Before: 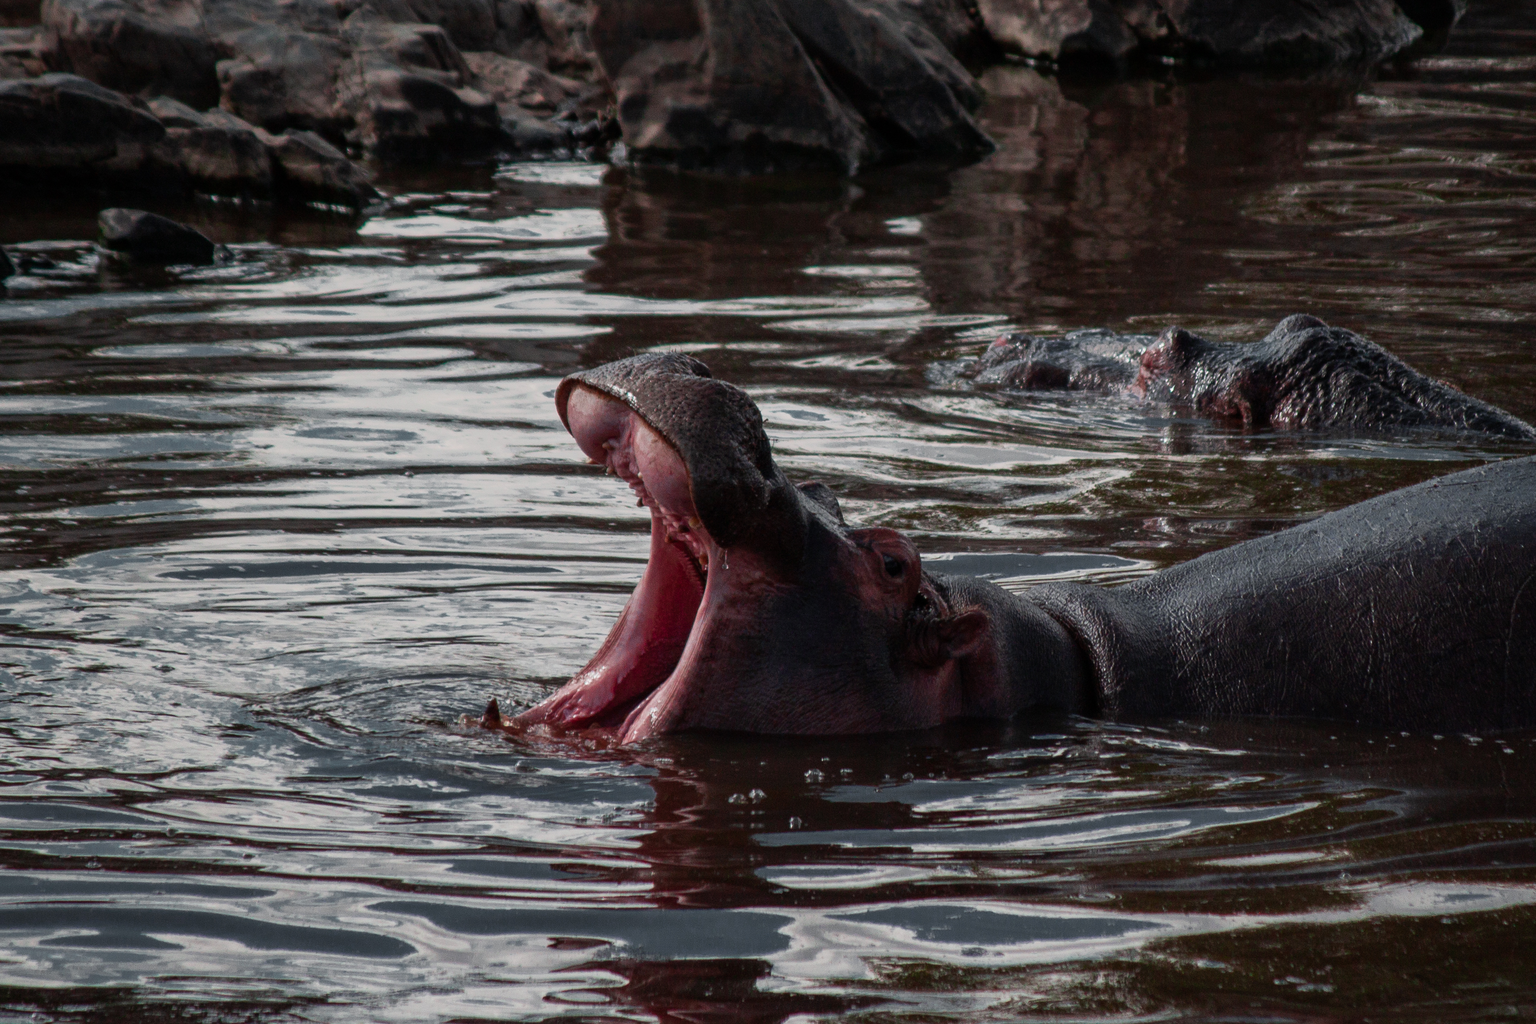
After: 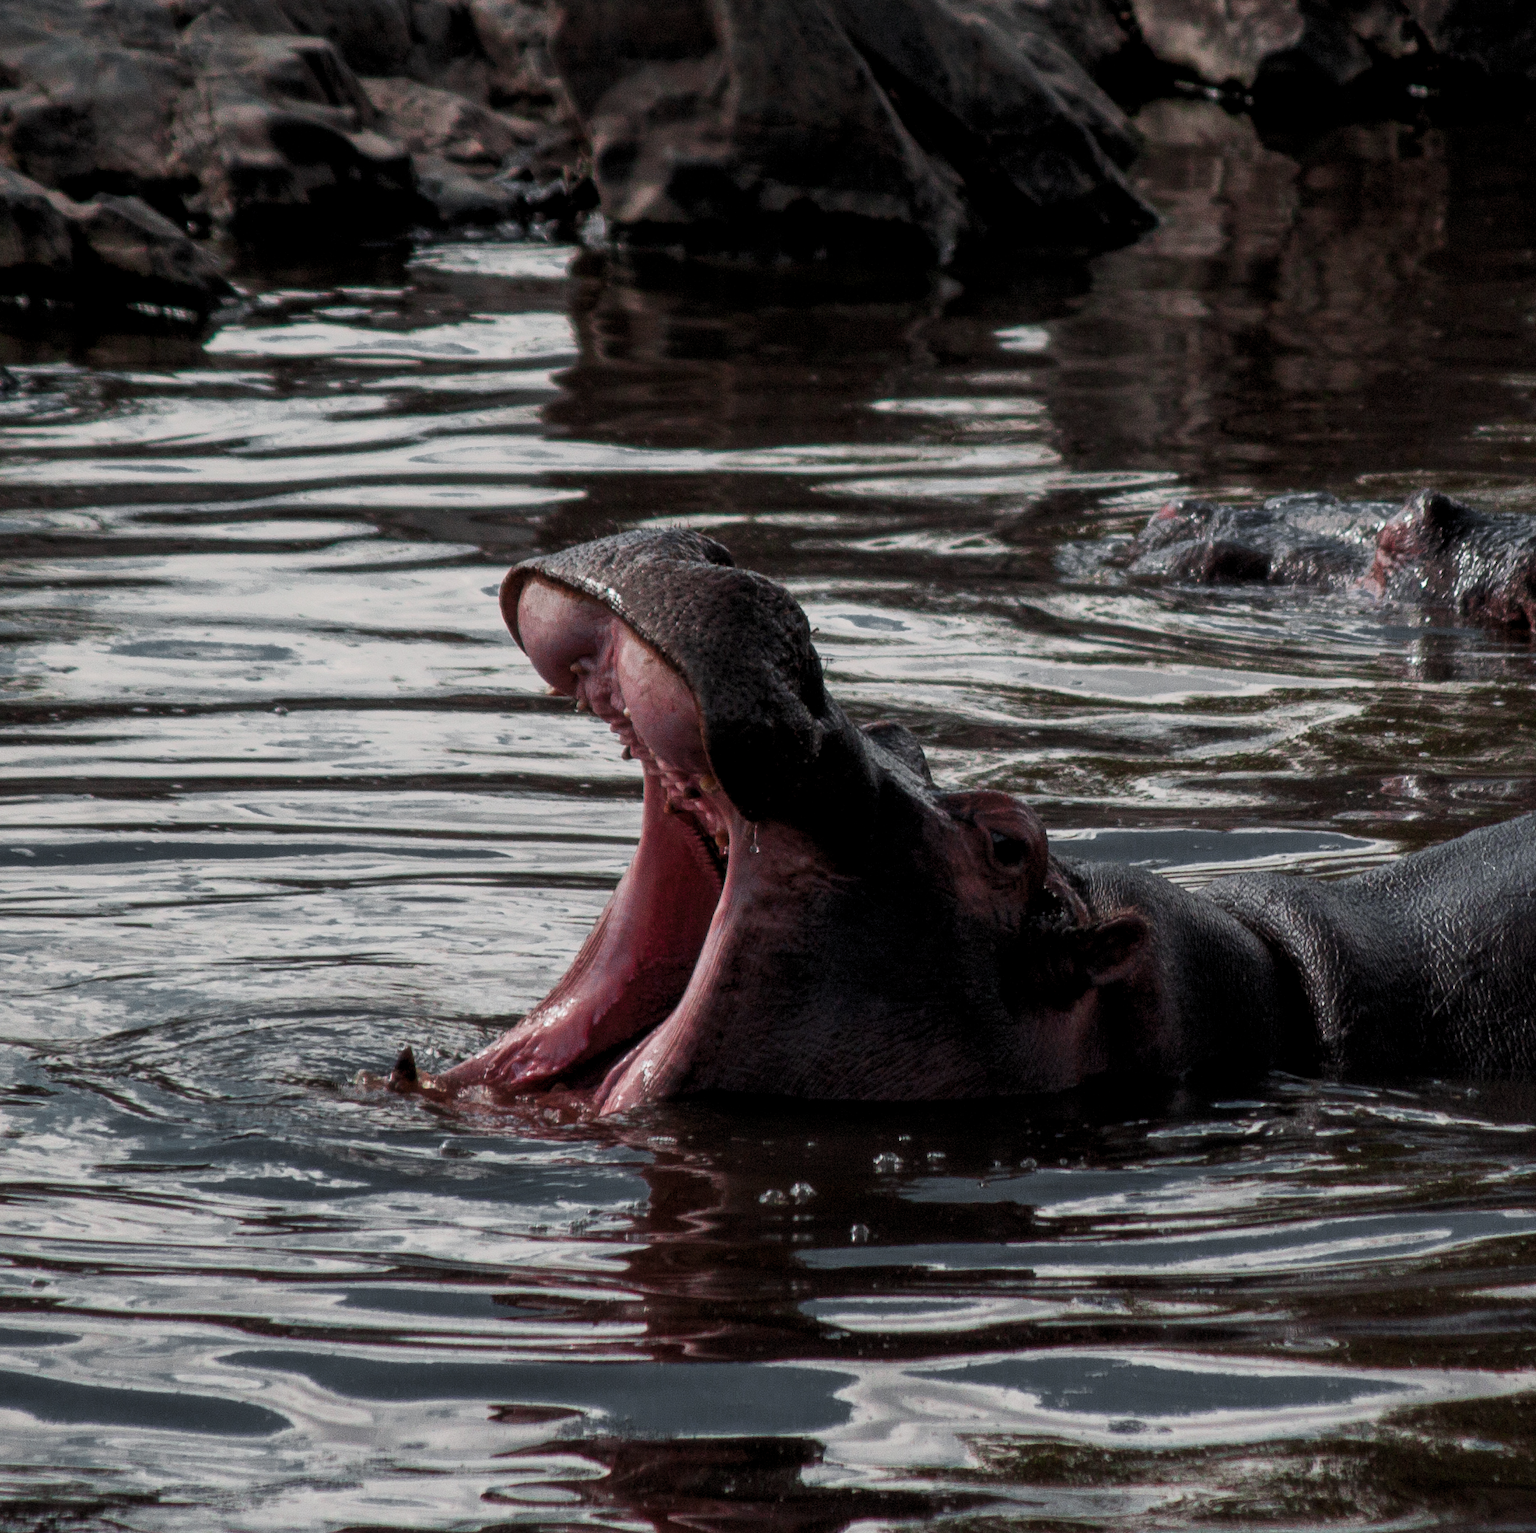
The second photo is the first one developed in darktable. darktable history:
crop and rotate: left 14.469%, right 18.792%
levels: mode automatic, black 8.55%, levels [0.012, 0.367, 0.697]
haze removal: strength -0.051, compatibility mode true
